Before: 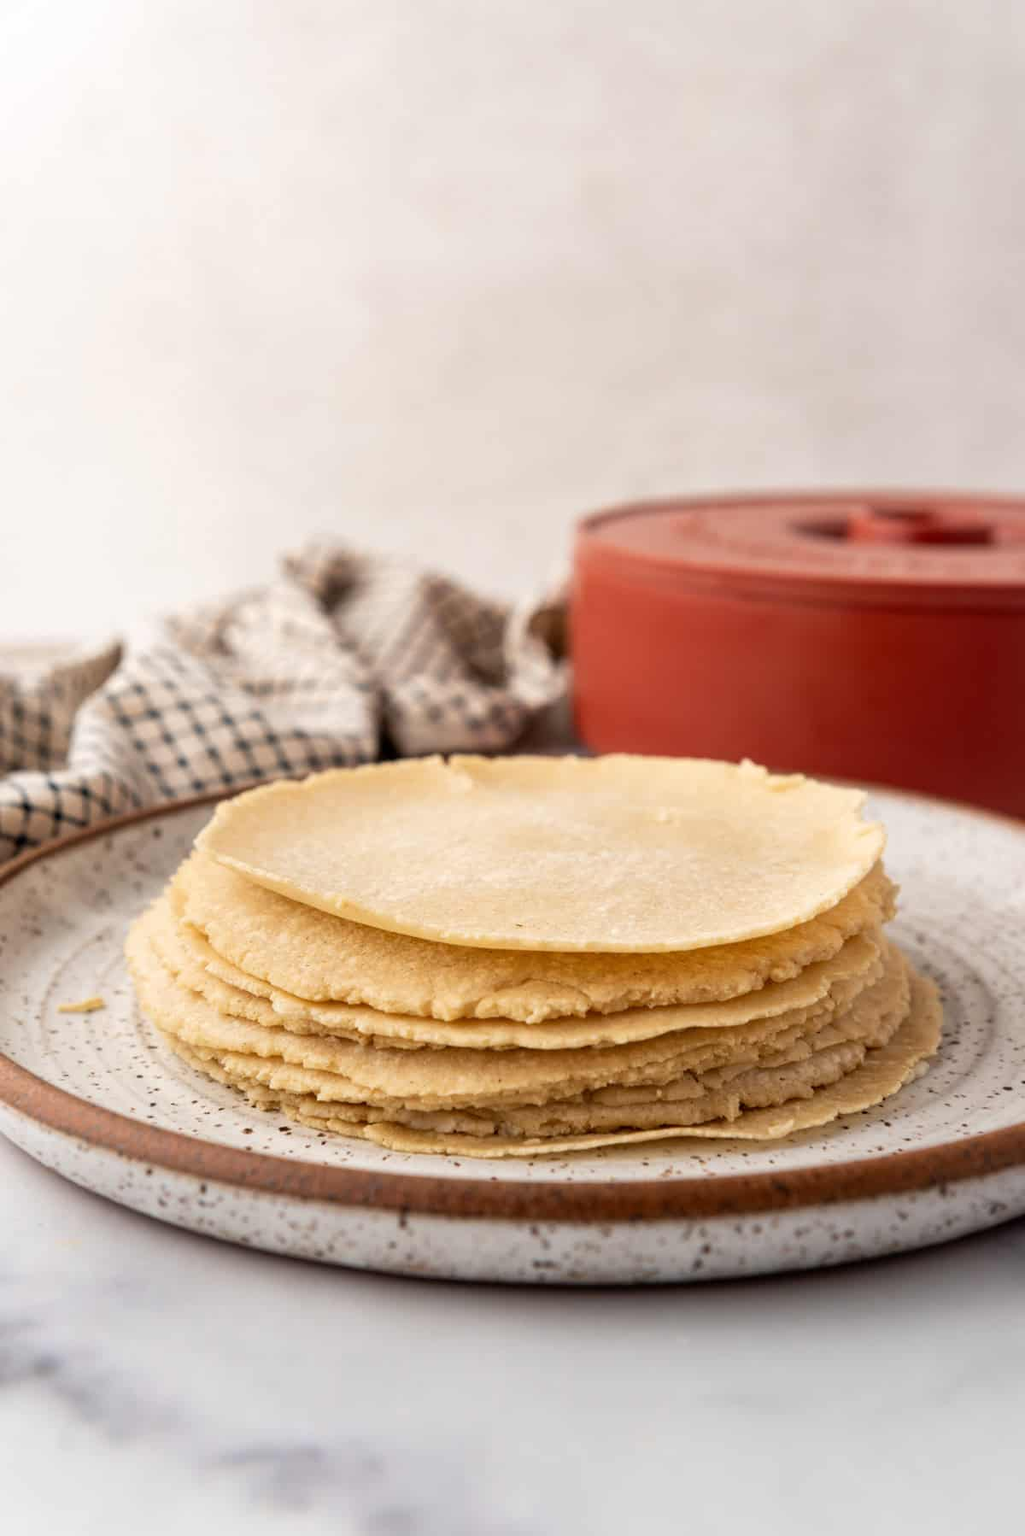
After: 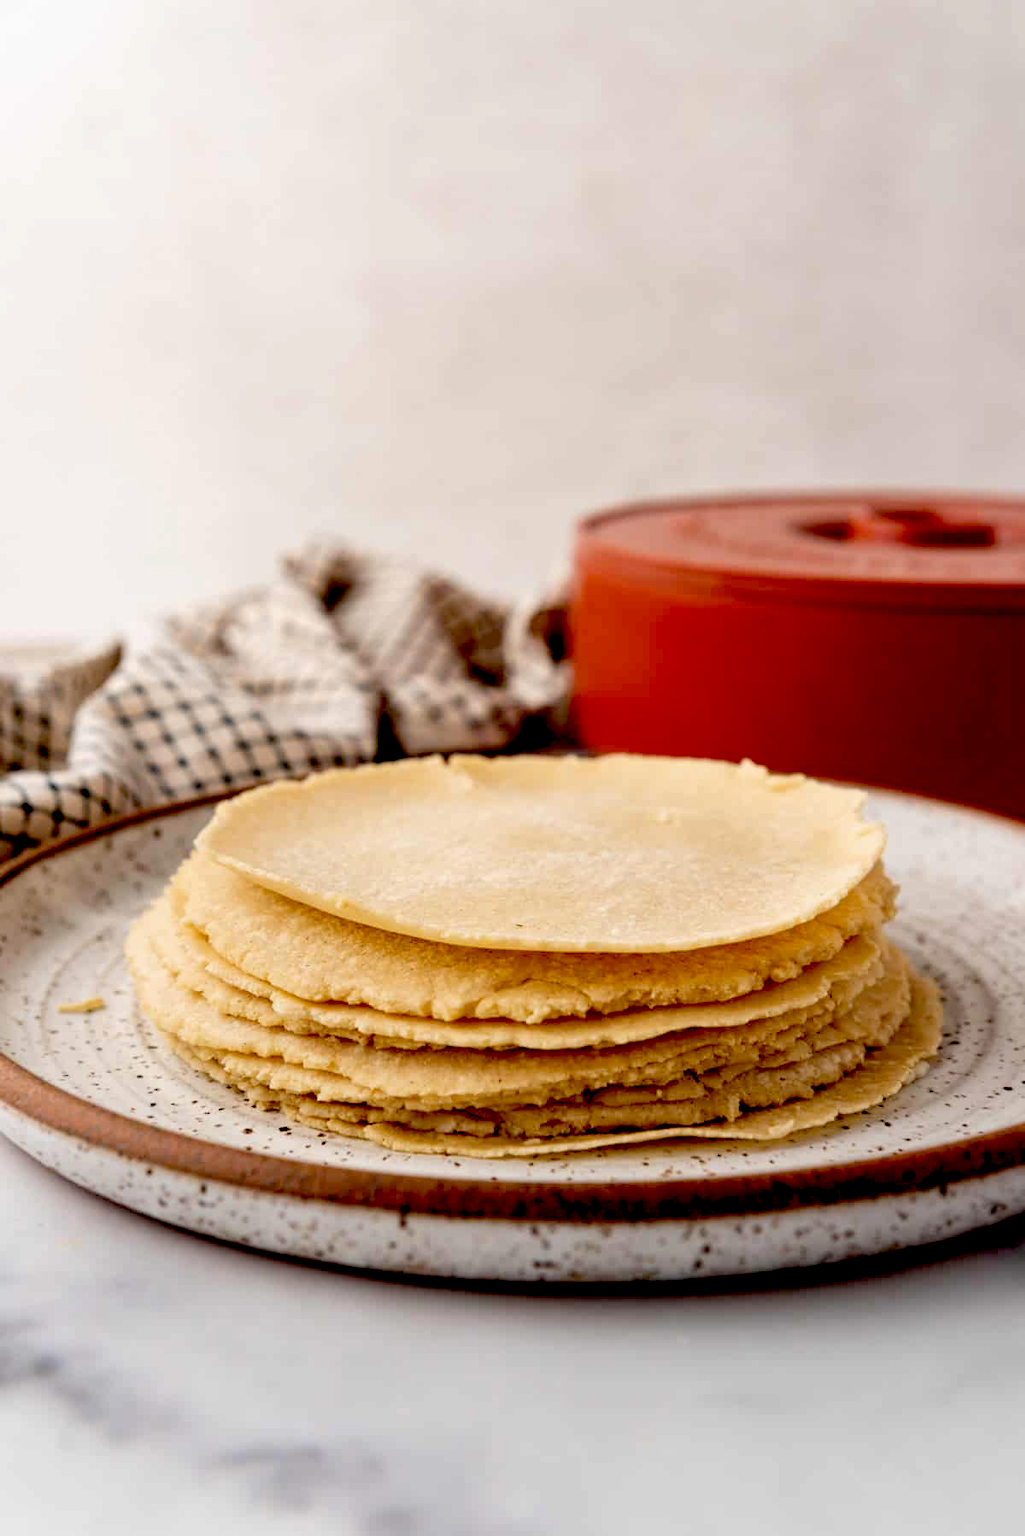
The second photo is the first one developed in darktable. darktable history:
exposure: black level correction 0.056, exposure -0.036 EV, compensate exposure bias true
